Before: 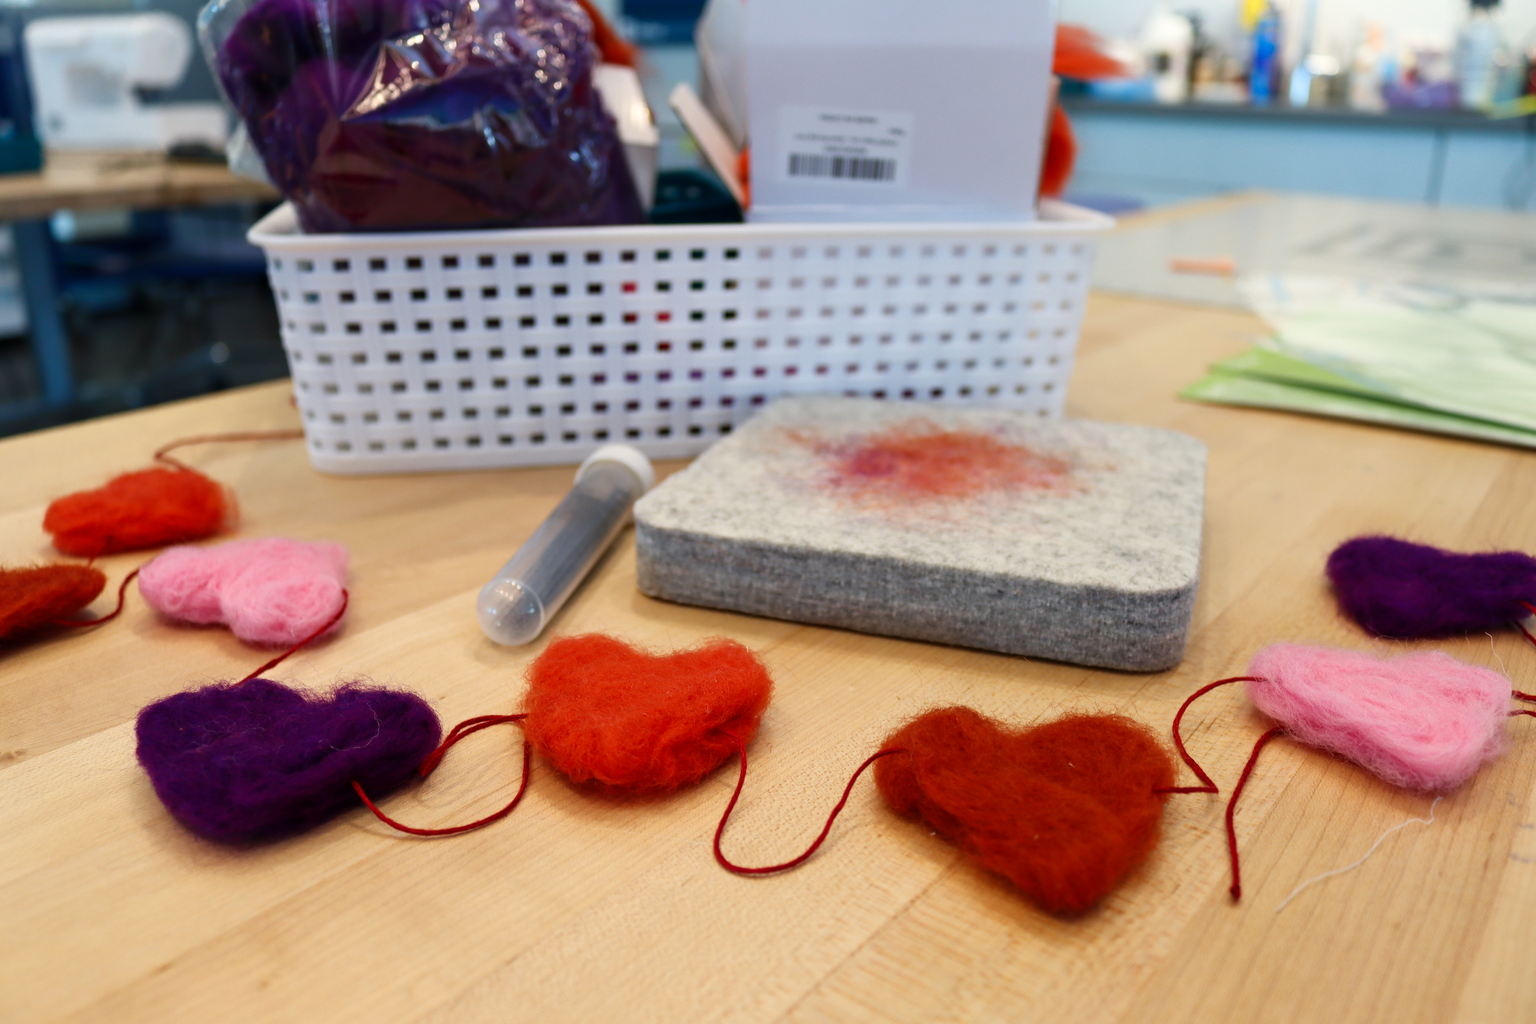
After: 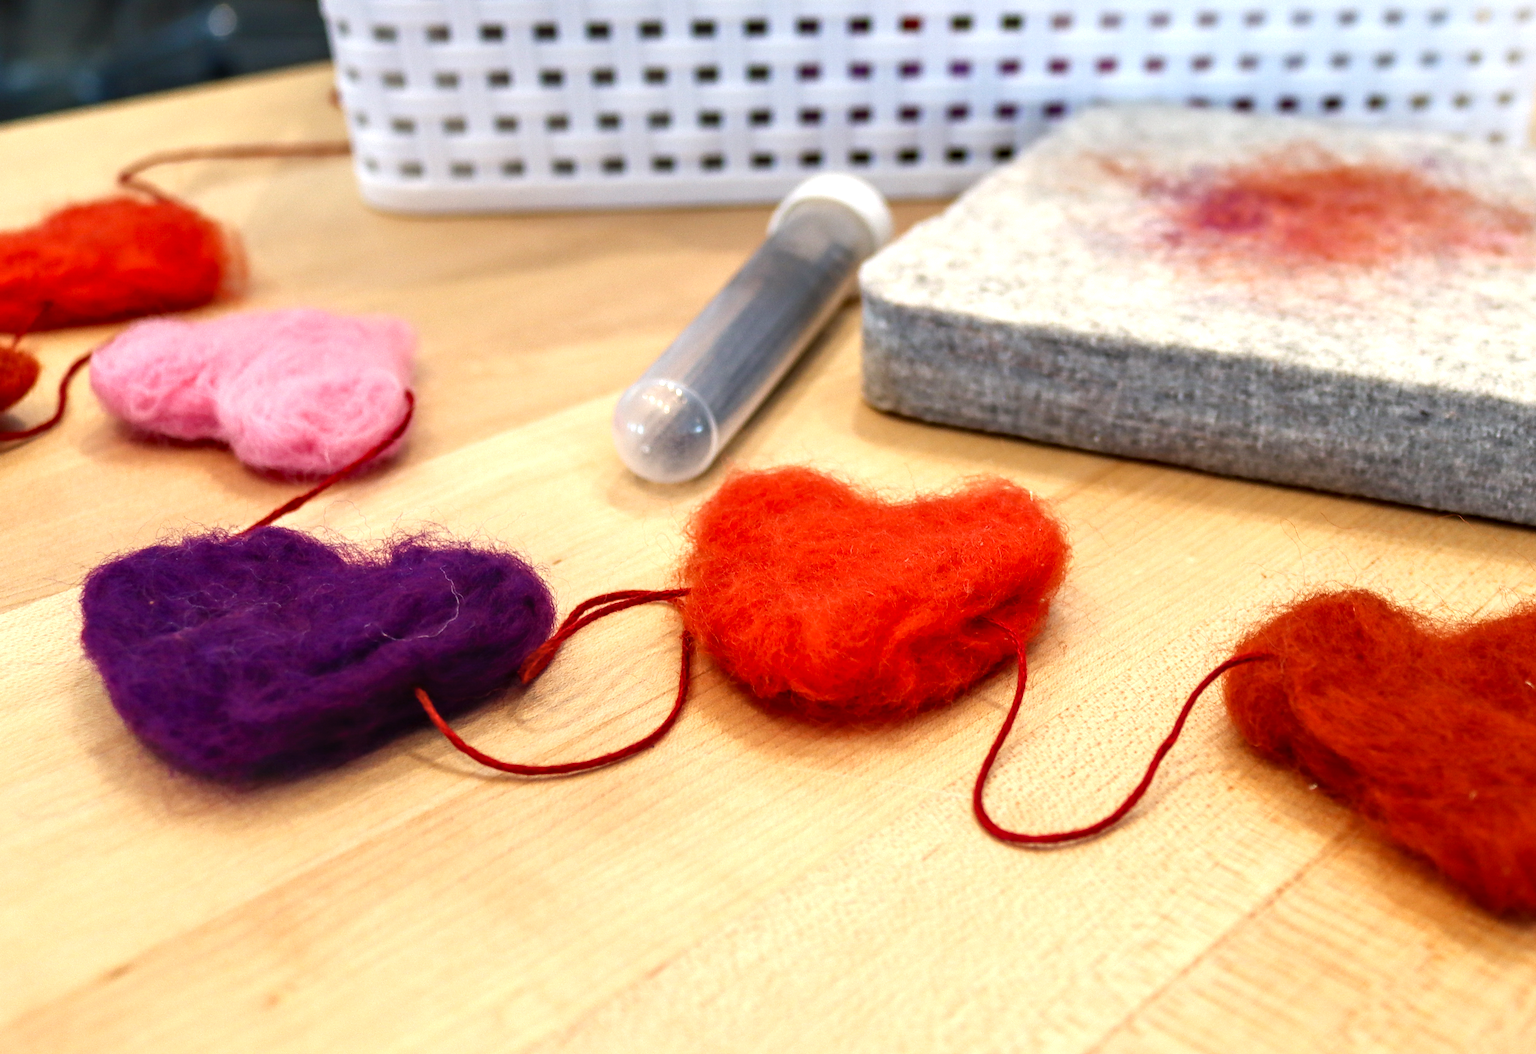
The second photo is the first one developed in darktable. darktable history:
crop and rotate: angle -1.09°, left 3.913%, top 31.665%, right 29.715%
local contrast: detail 130%
exposure: black level correction 0.001, exposure 0.676 EV, compensate highlight preservation false
